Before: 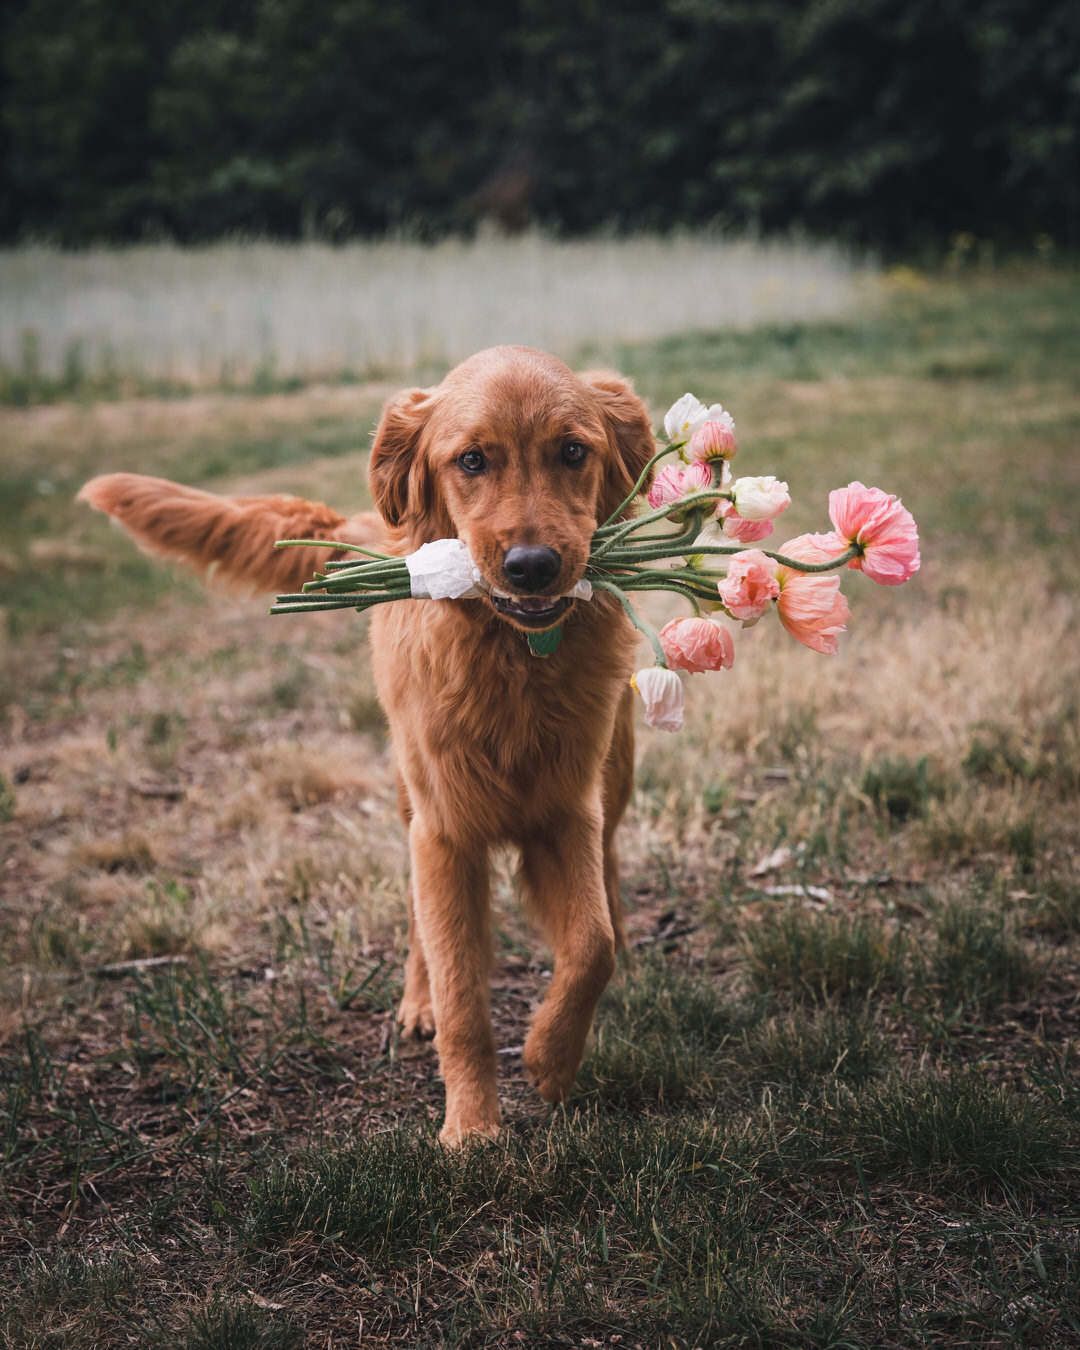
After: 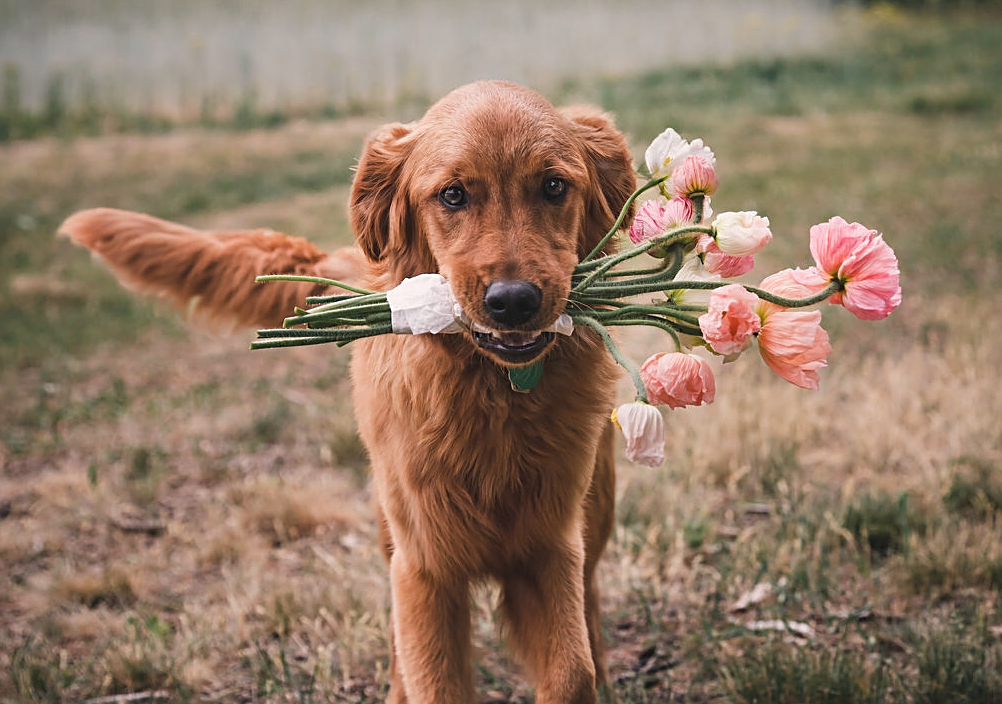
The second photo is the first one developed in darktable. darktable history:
crop: left 1.78%, top 19.656%, right 5.387%, bottom 28.184%
color balance rgb: highlights gain › chroma 1.123%, highlights gain › hue 60.28°, perceptual saturation grading › global saturation 0.312%
sharpen: on, module defaults
